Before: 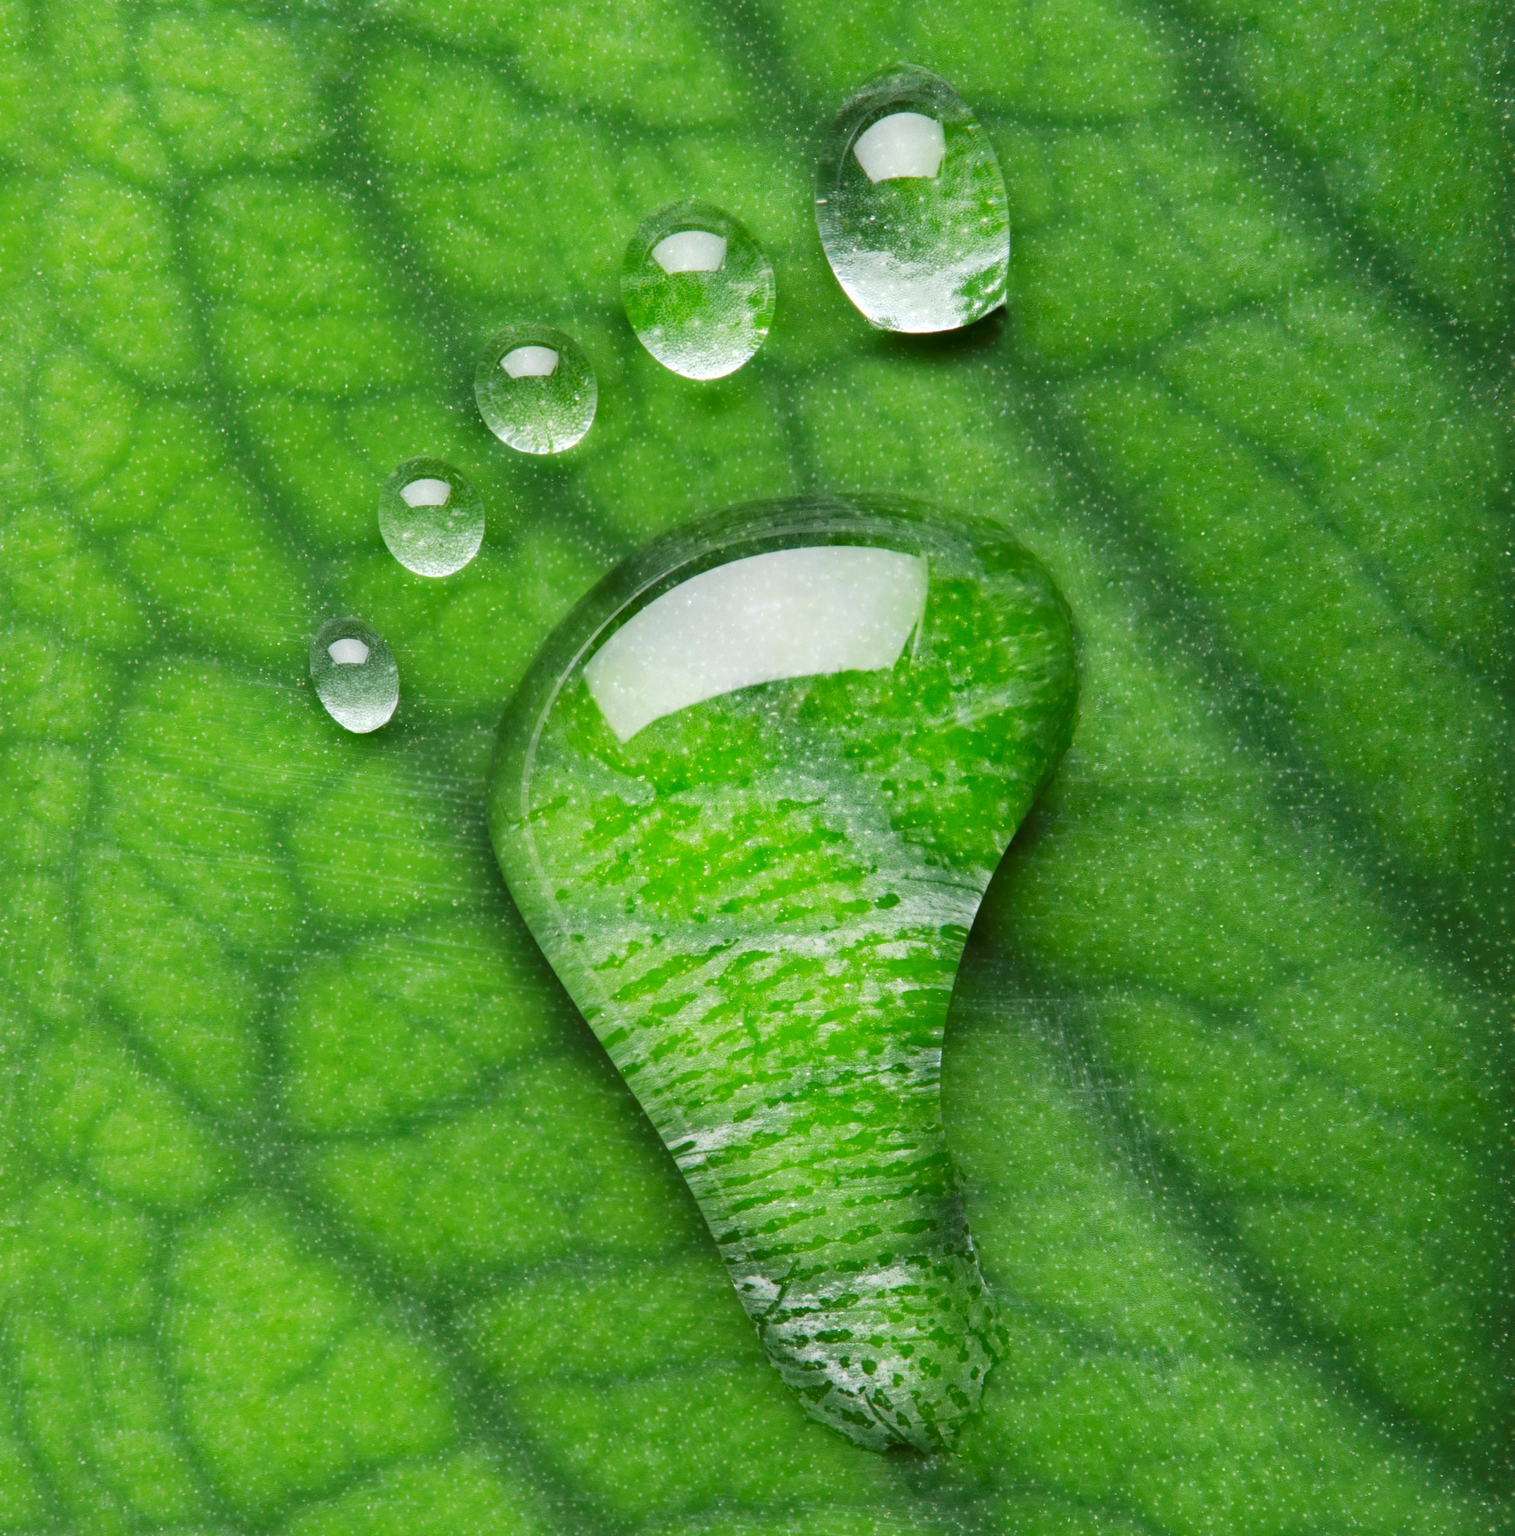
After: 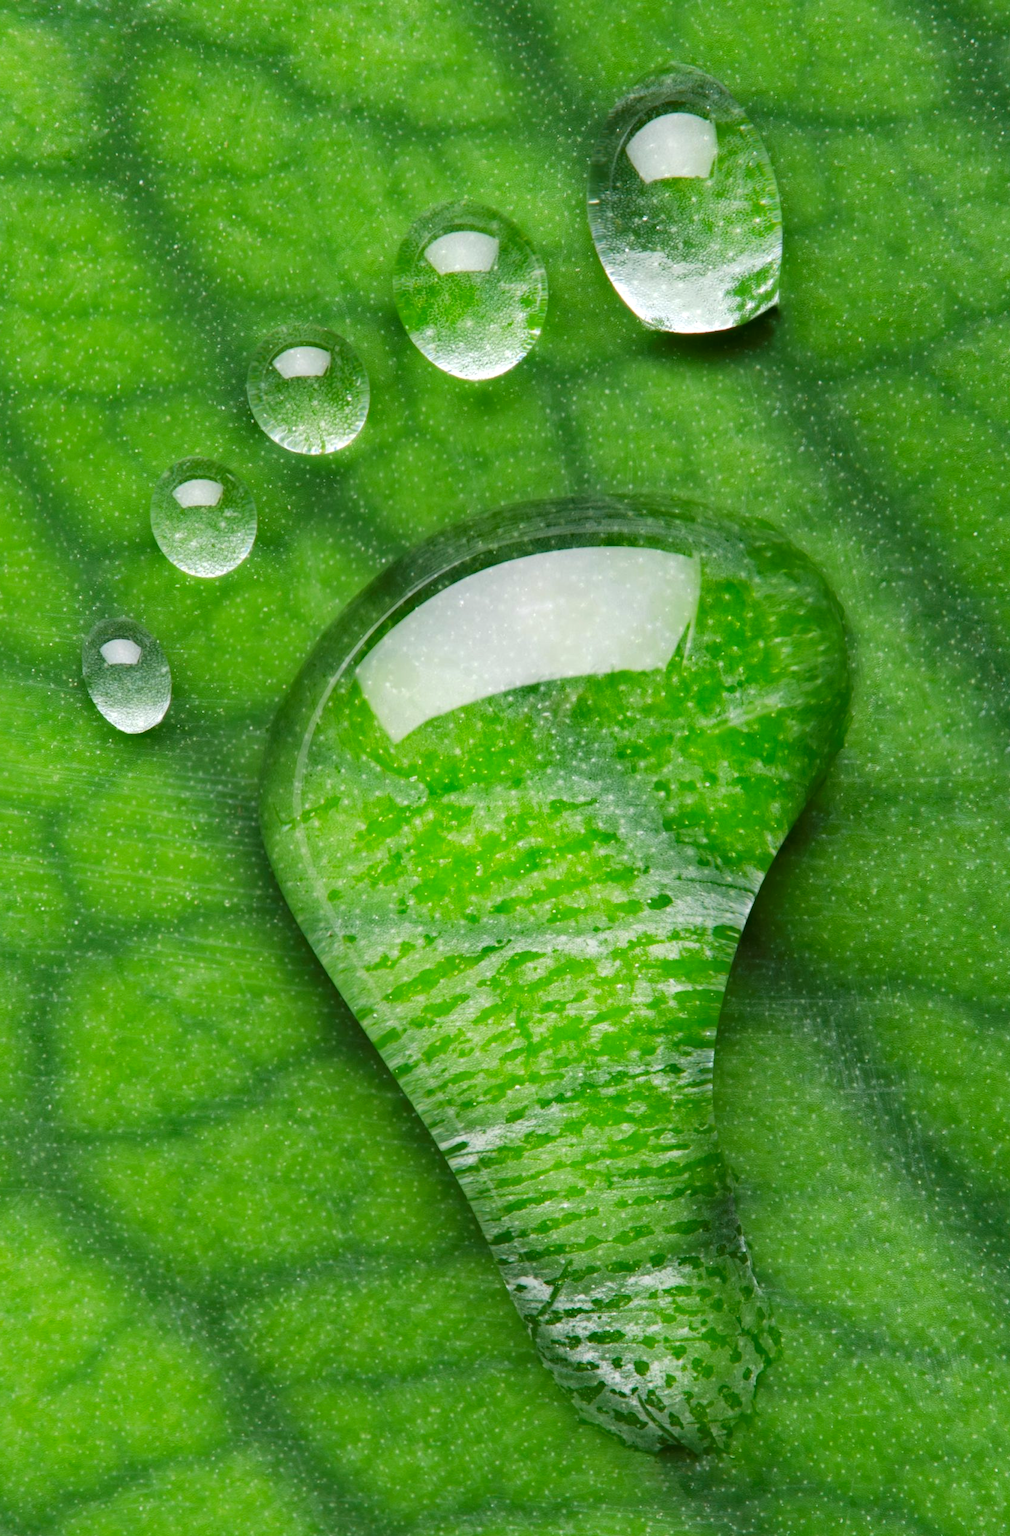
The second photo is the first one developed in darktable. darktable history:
crop and rotate: left 15.055%, right 18.278%
haze removal: compatibility mode true, adaptive false
